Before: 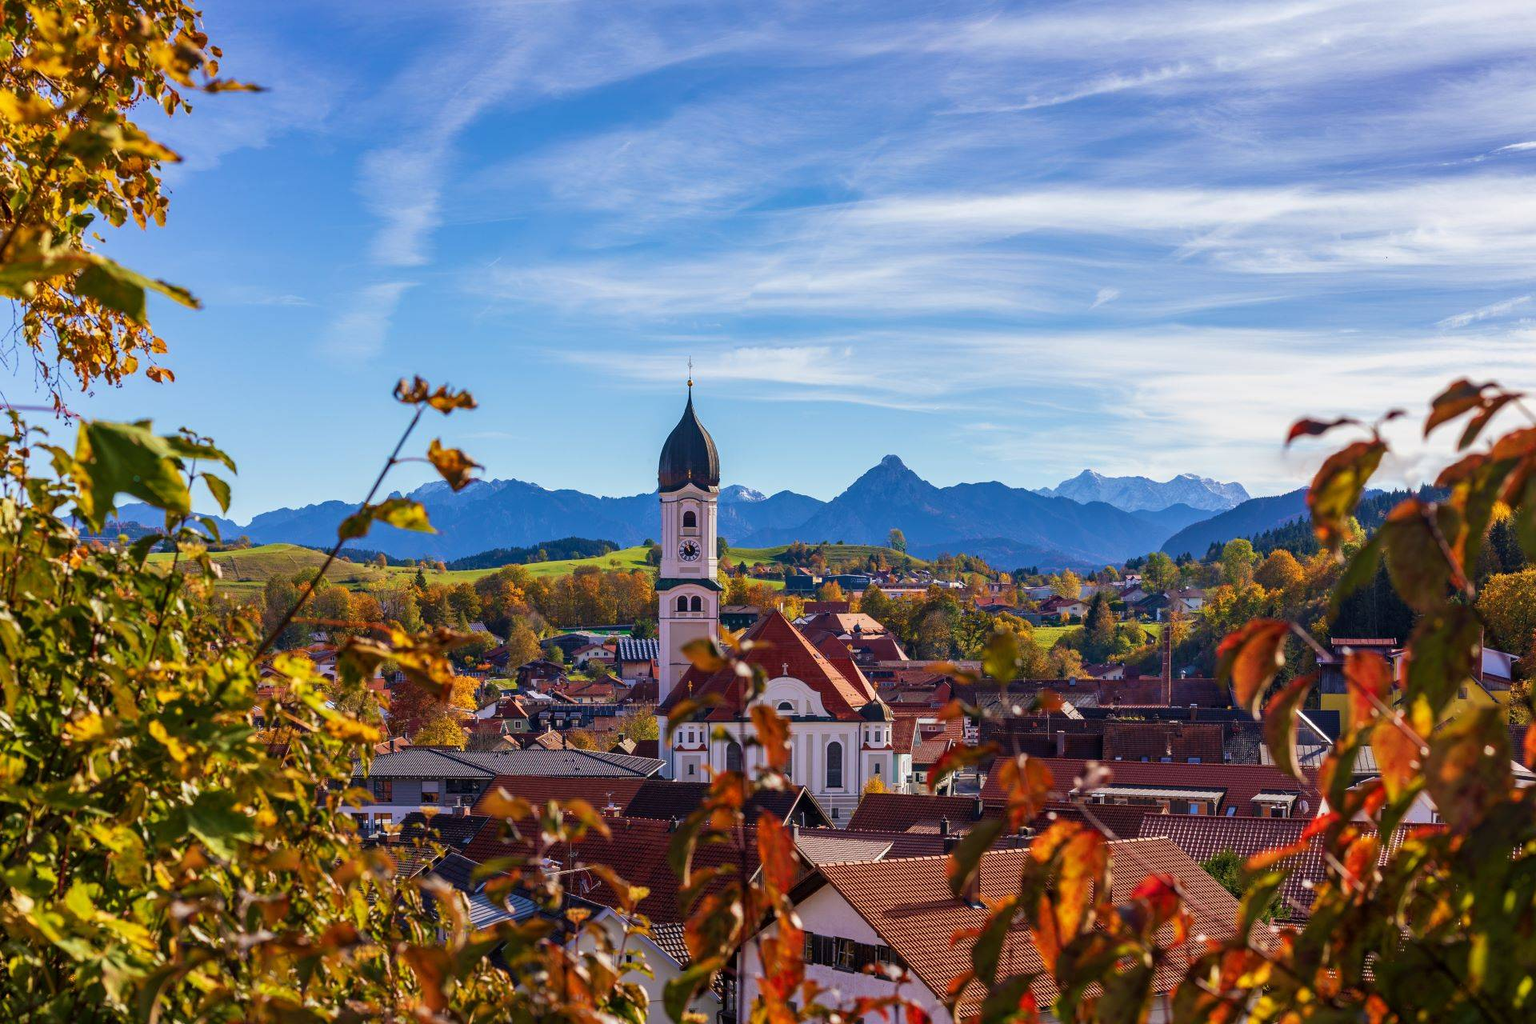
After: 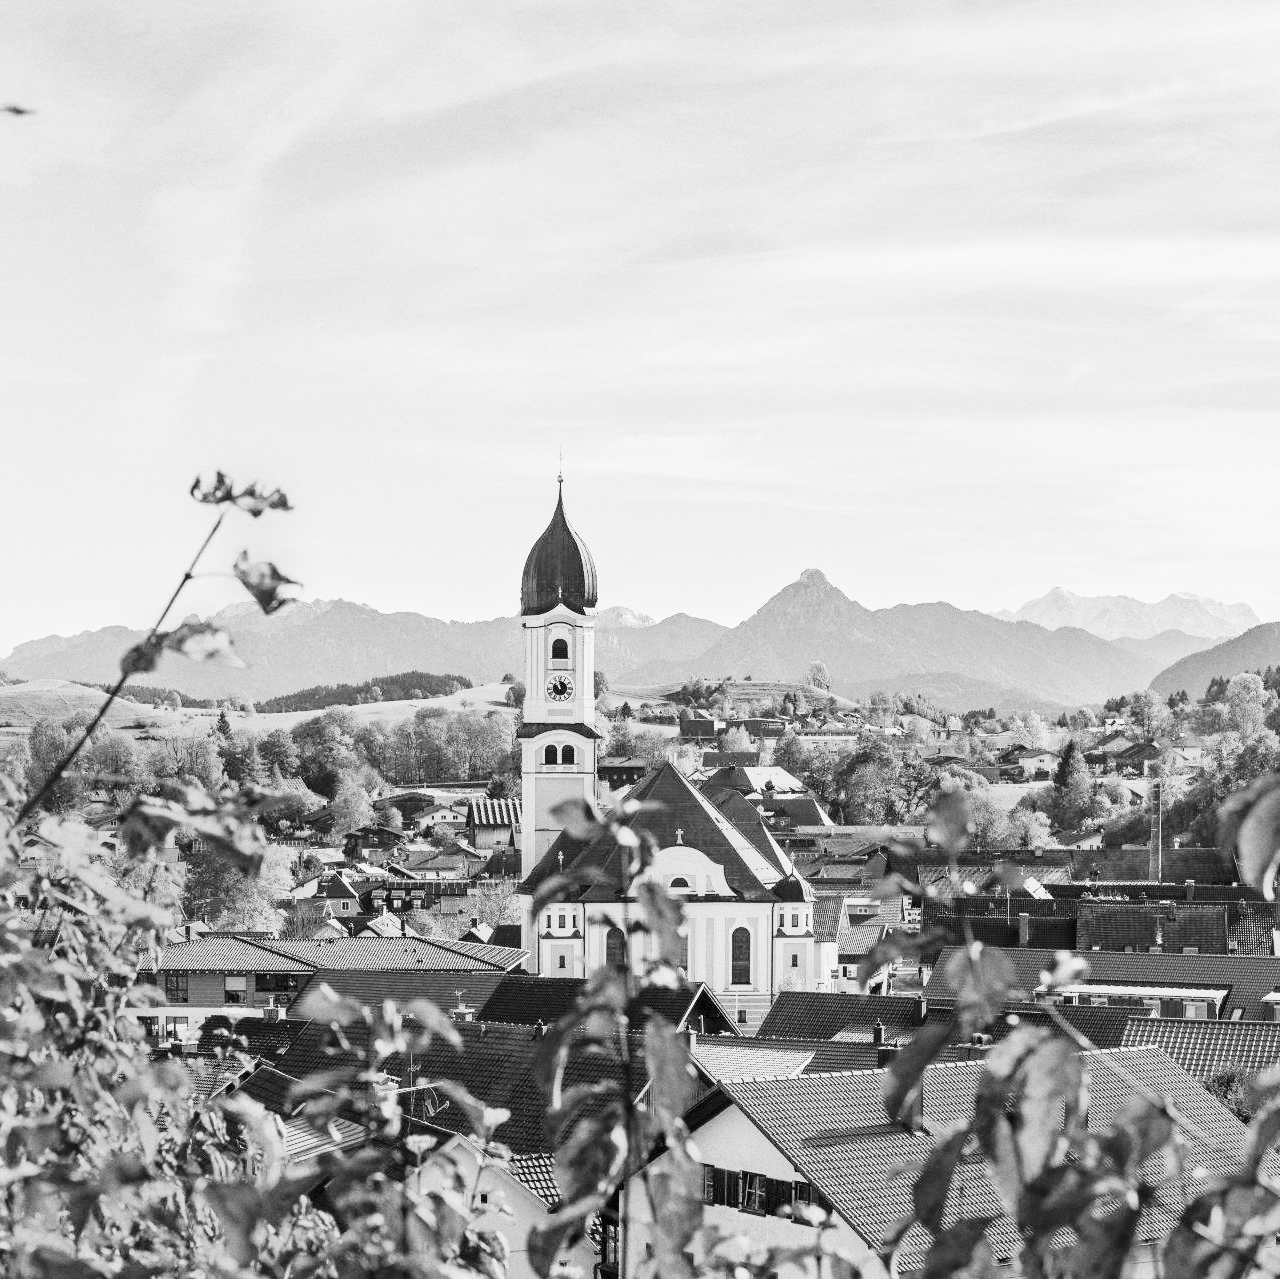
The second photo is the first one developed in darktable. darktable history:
white balance: red 0.924, blue 1.095
crop and rotate: left 15.754%, right 17.579%
exposure: exposure 0.636 EV, compensate highlight preservation false
contrast brightness saturation: contrast 0.07, brightness 0.08, saturation 0.18
grain: strength 26%
tone curve: curves: ch0 [(0, 0) (0.003, 0.003) (0.011, 0.013) (0.025, 0.028) (0.044, 0.05) (0.069, 0.078) (0.1, 0.113) (0.136, 0.153) (0.177, 0.2) (0.224, 0.271) (0.277, 0.374) (0.335, 0.47) (0.399, 0.574) (0.468, 0.688) (0.543, 0.79) (0.623, 0.859) (0.709, 0.919) (0.801, 0.957) (0.898, 0.978) (1, 1)], preserve colors none
monochrome: a 14.95, b -89.96
